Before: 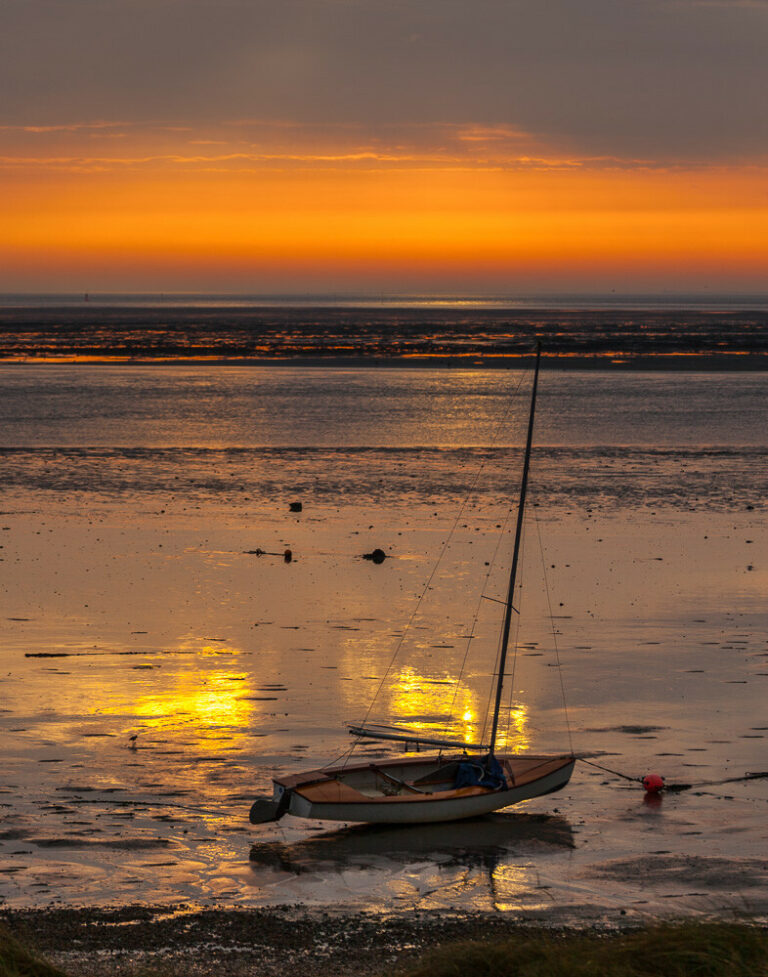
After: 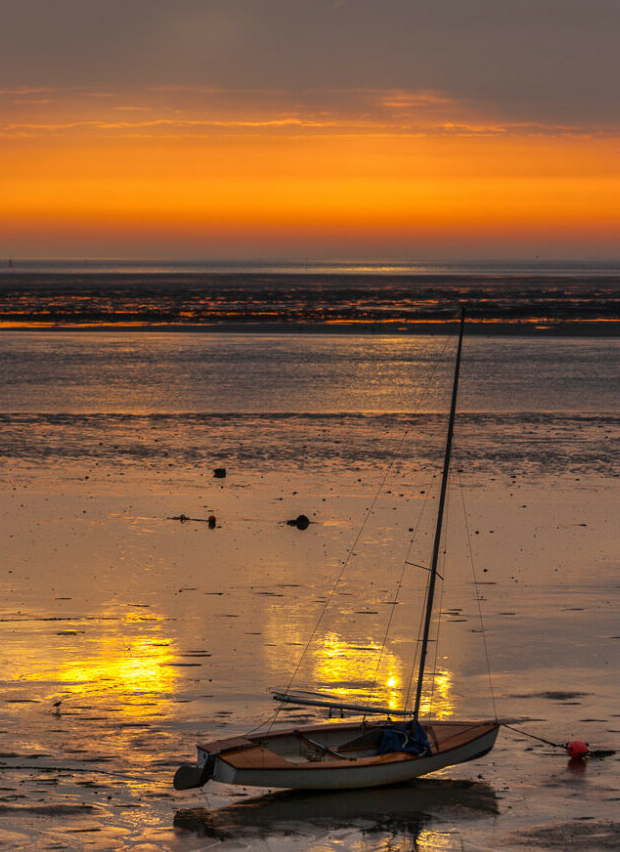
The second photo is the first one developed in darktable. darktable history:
crop: left 9.938%, top 3.513%, right 9.24%, bottom 9.227%
